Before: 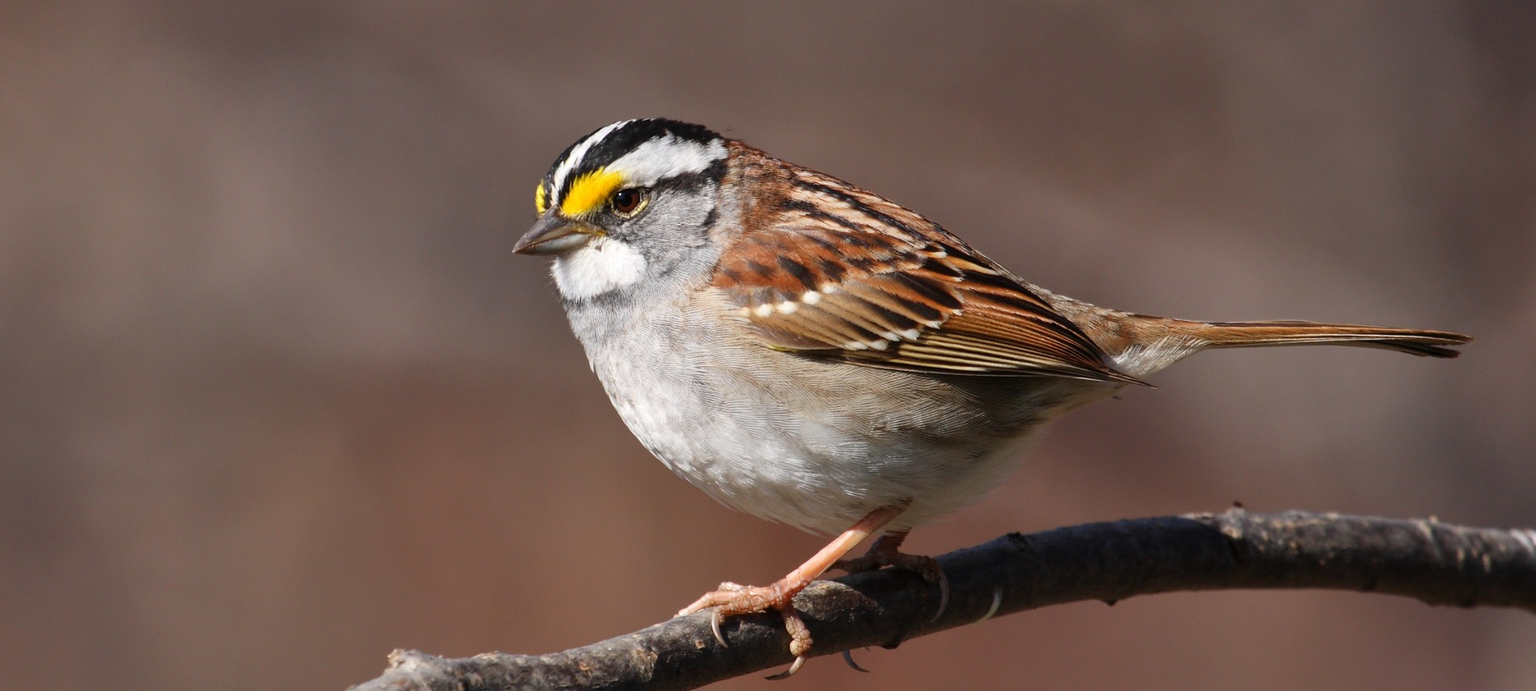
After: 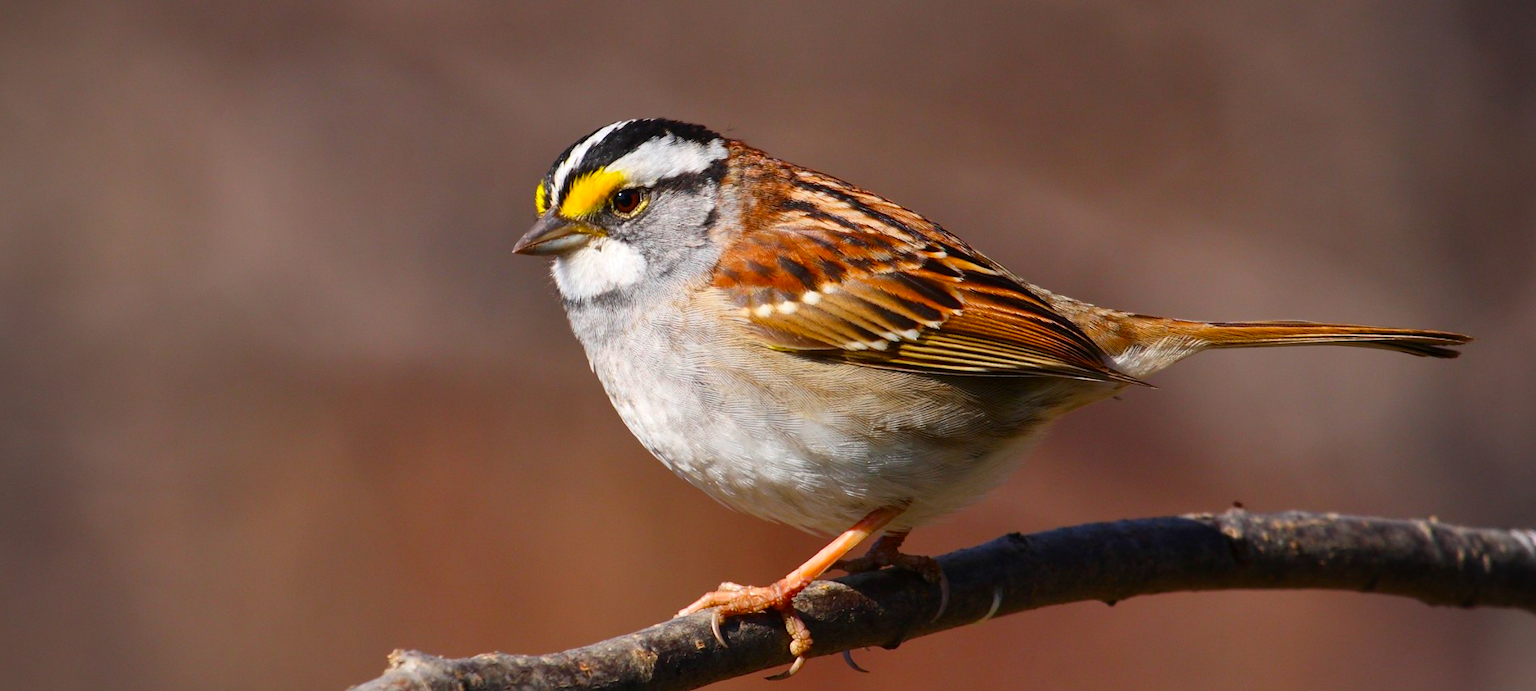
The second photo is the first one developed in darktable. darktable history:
color balance rgb: perceptual saturation grading › global saturation 30%, global vibrance 20%
contrast brightness saturation: contrast 0.08, saturation 0.2
vignetting: fall-off radius 45%, brightness -0.33
